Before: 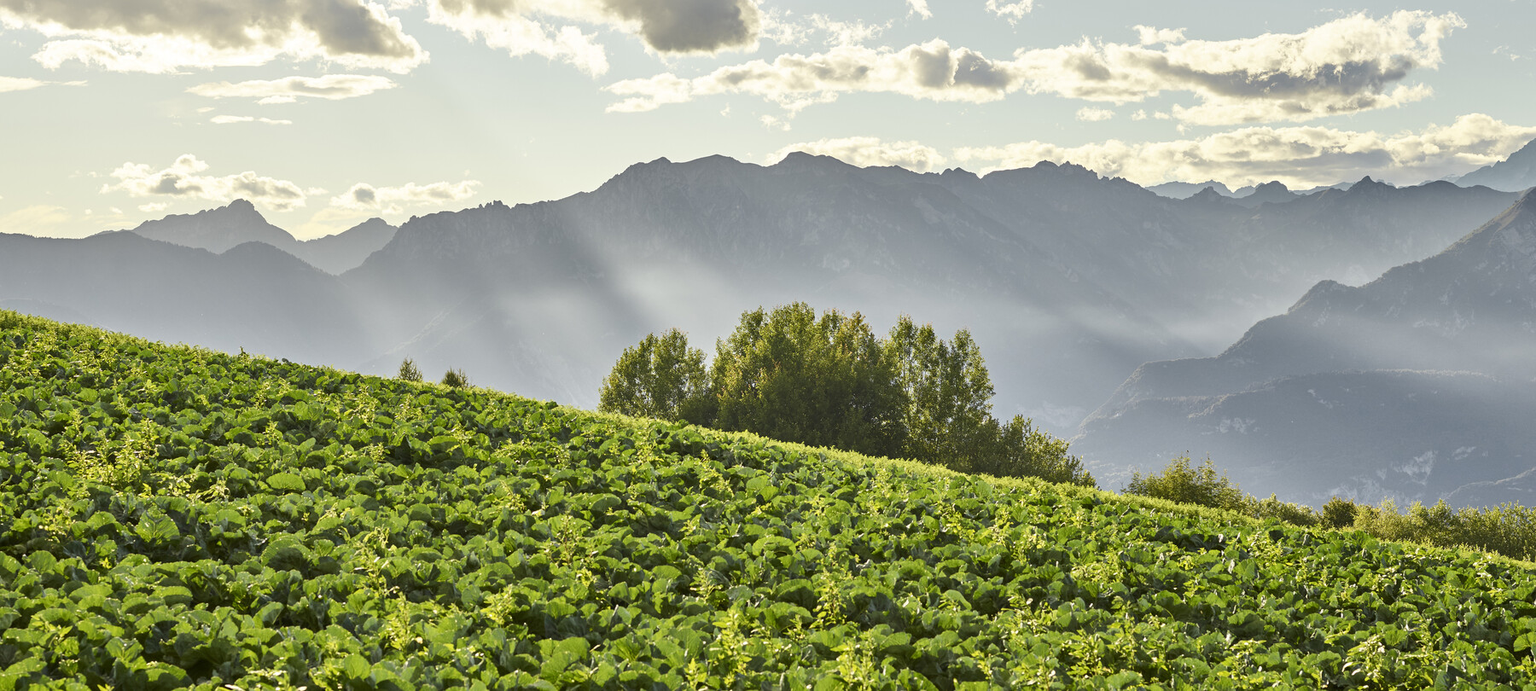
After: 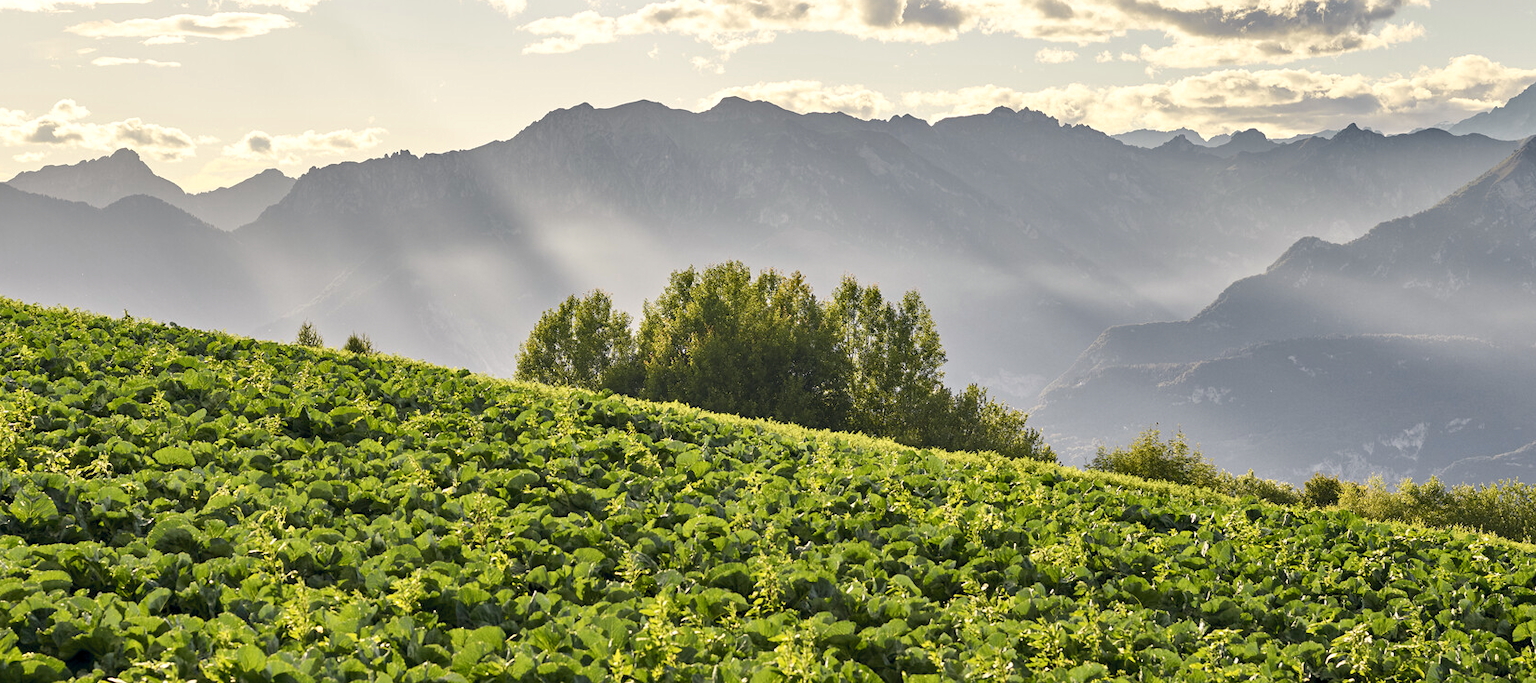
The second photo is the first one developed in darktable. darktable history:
color balance rgb: shadows lift › hue 87.51°, highlights gain › chroma 1.62%, highlights gain › hue 55.1°, global offset › chroma 0.06%, global offset › hue 253.66°, linear chroma grading › global chroma 0.5%
crop and rotate: left 8.262%, top 9.226%
exposure: black level correction 0.007, exposure 0.093 EV, compensate highlight preservation false
